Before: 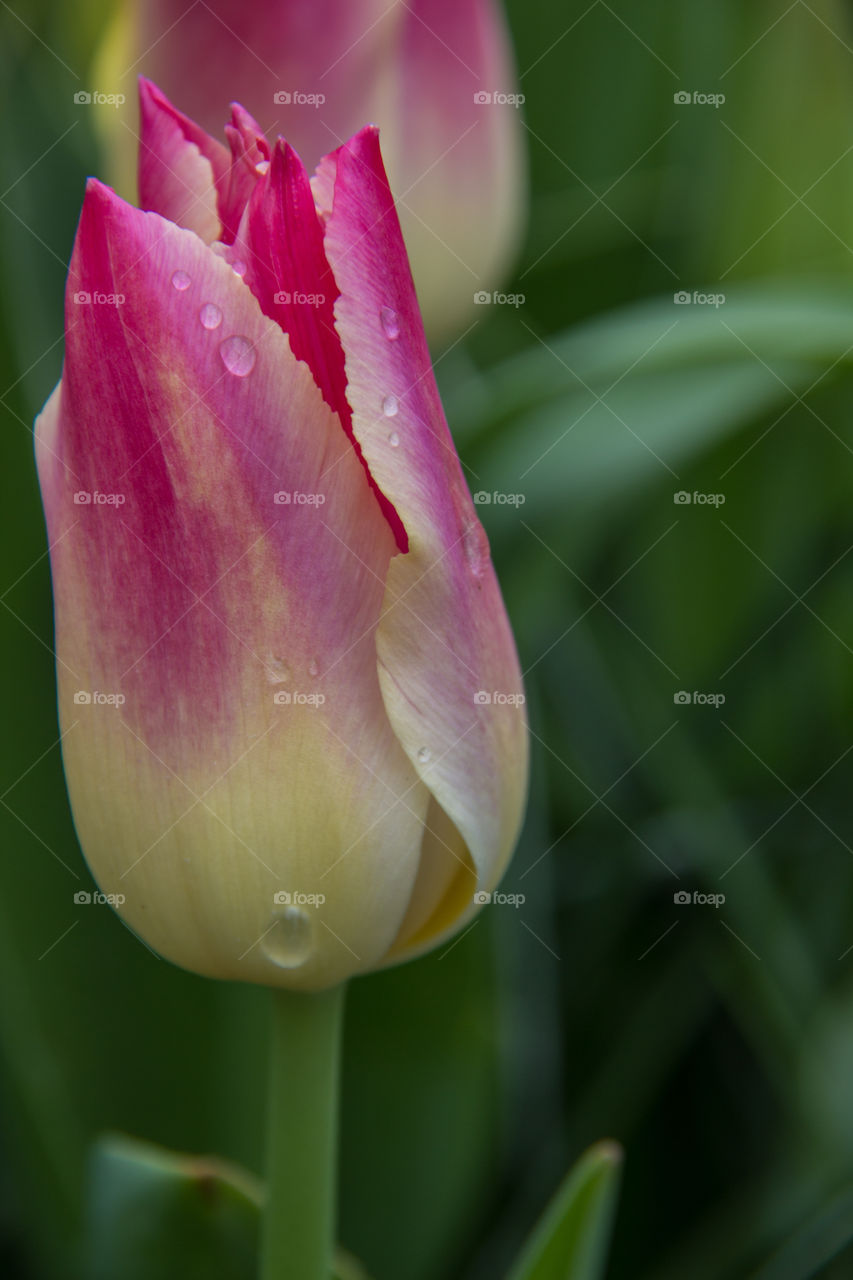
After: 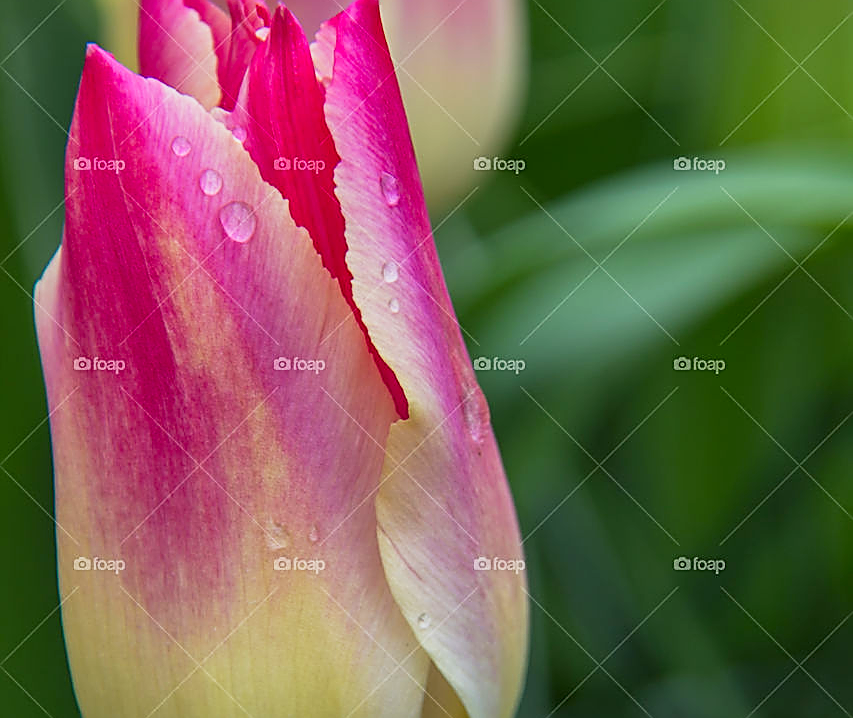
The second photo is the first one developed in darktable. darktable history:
base curve: curves: ch0 [(0, 0) (0.088, 0.125) (0.176, 0.251) (0.354, 0.501) (0.613, 0.749) (1, 0.877)], preserve colors none
contrast brightness saturation: saturation 0.181
crop and rotate: top 10.518%, bottom 33.317%
sharpen: radius 1.665, amount 1.304
